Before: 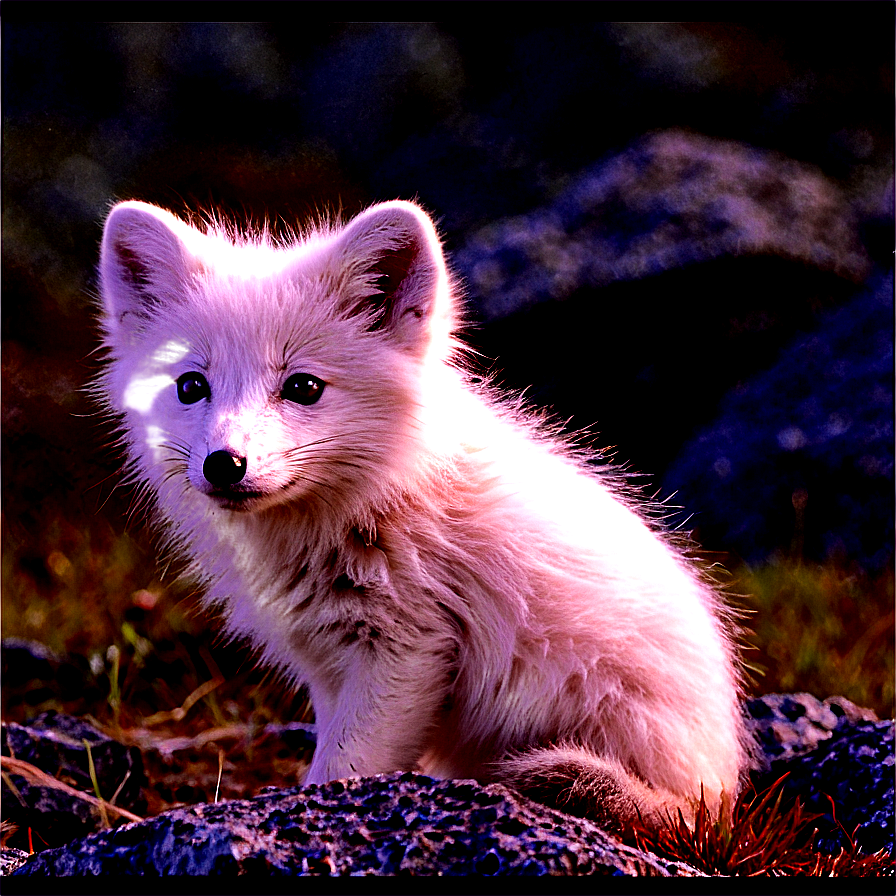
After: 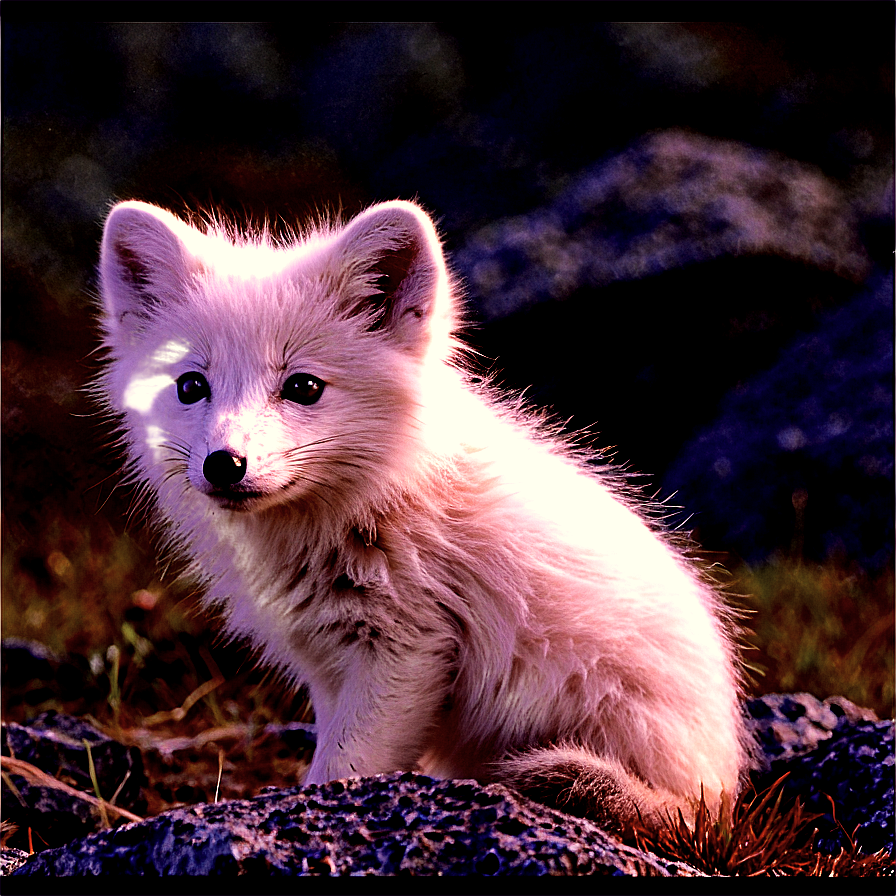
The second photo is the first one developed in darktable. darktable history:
white balance: red 1.029, blue 0.92
color zones: curves: ch0 [(0, 0.5) (0.143, 0.5) (0.286, 0.5) (0.429, 0.504) (0.571, 0.5) (0.714, 0.509) (0.857, 0.5) (1, 0.5)]; ch1 [(0, 0.425) (0.143, 0.425) (0.286, 0.375) (0.429, 0.405) (0.571, 0.5) (0.714, 0.47) (0.857, 0.425) (1, 0.435)]; ch2 [(0, 0.5) (0.143, 0.5) (0.286, 0.5) (0.429, 0.517) (0.571, 0.5) (0.714, 0.51) (0.857, 0.5) (1, 0.5)]
